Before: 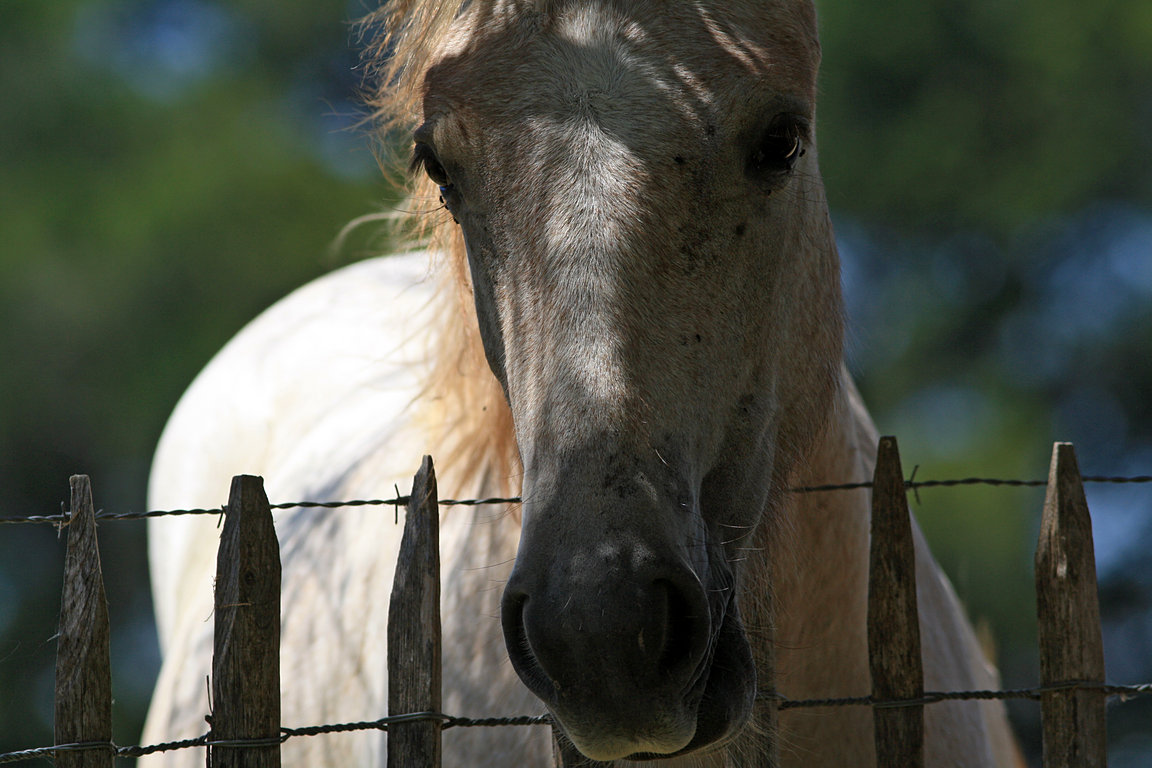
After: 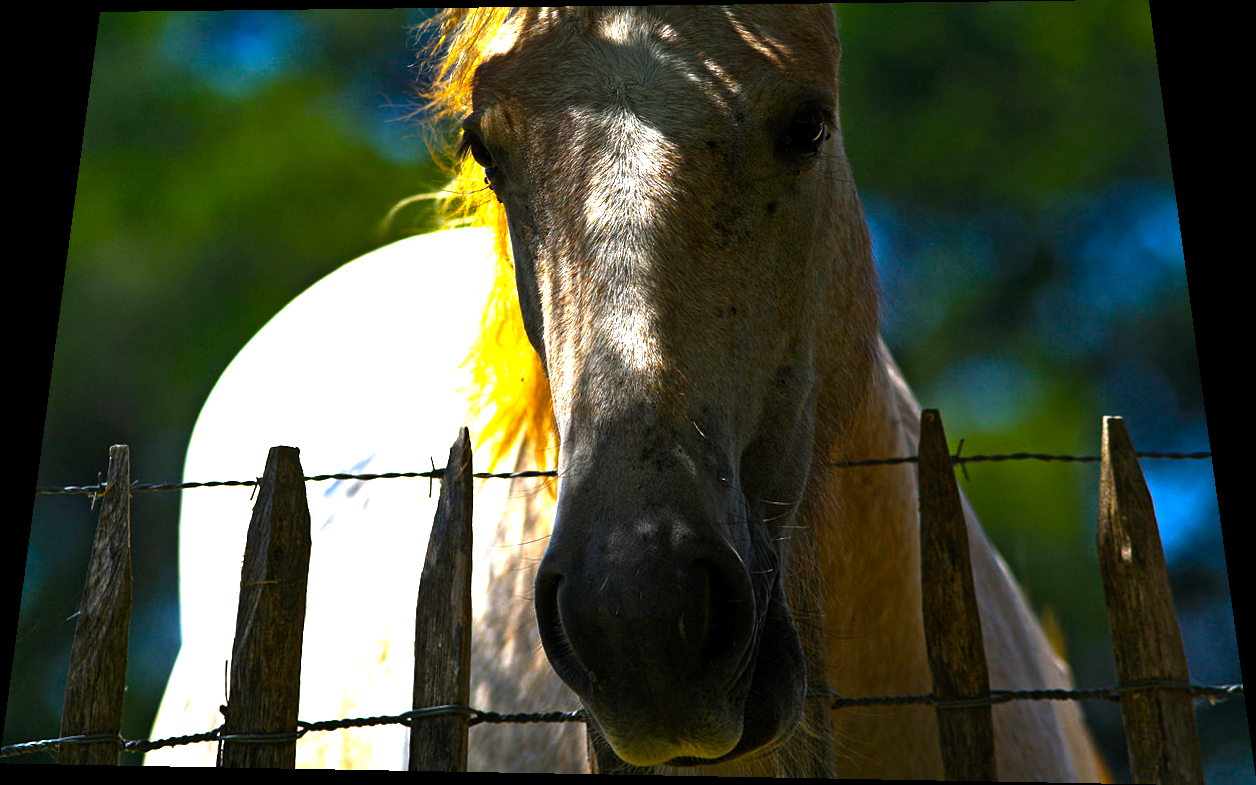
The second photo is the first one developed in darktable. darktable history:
color balance rgb: linear chroma grading › shadows -30%, linear chroma grading › global chroma 35%, perceptual saturation grading › global saturation 75%, perceptual saturation grading › shadows -30%, perceptual brilliance grading › highlights 75%, perceptual brilliance grading › shadows -30%, global vibrance 35%
white balance: emerald 1
rotate and perspective: rotation 0.128°, lens shift (vertical) -0.181, lens shift (horizontal) -0.044, shear 0.001, automatic cropping off
